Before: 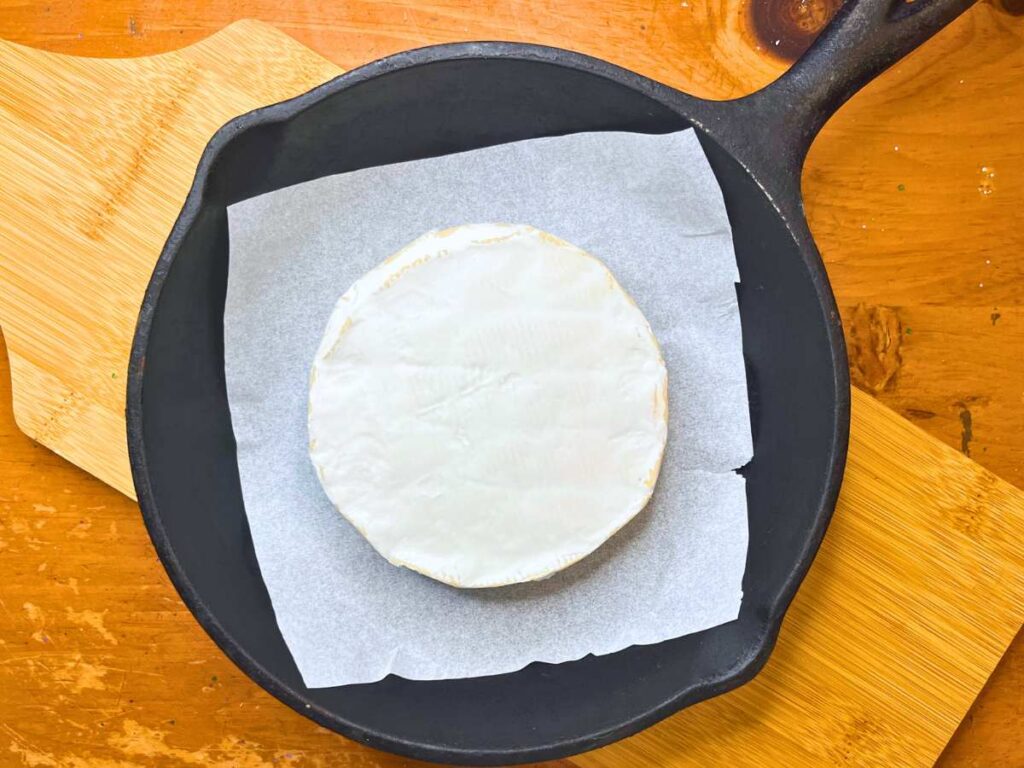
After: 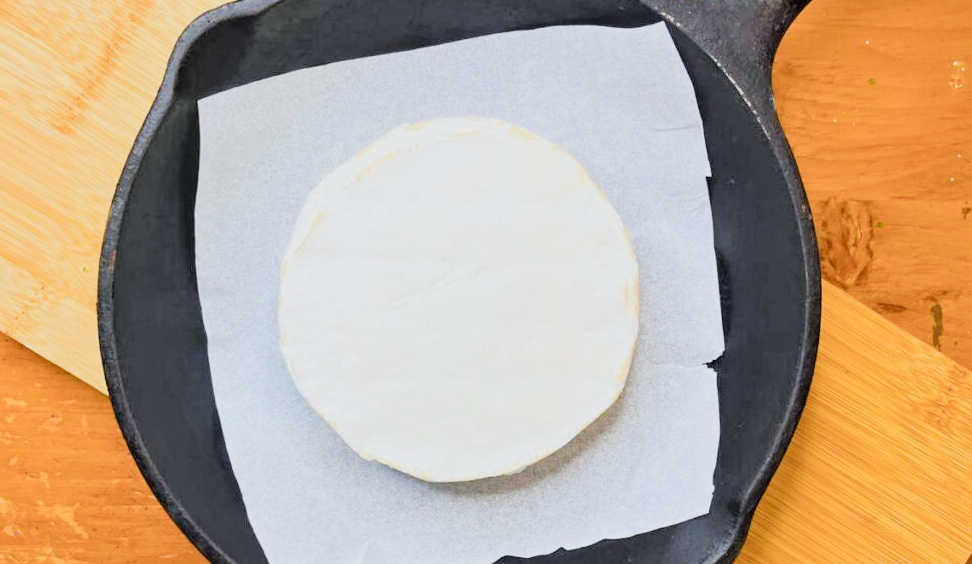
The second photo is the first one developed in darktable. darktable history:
exposure: compensate highlight preservation false
crop and rotate: left 2.882%, top 13.812%, right 2.107%, bottom 12.745%
tone equalizer: -8 EV -1.07 EV, -7 EV -1.03 EV, -6 EV -0.874 EV, -5 EV -0.543 EV, -3 EV 0.556 EV, -2 EV 0.872 EV, -1 EV 1.01 EV, +0 EV 1.07 EV
filmic rgb: black relative exposure -6.94 EV, white relative exposure 5.69 EV, threshold 3.02 EV, hardness 2.84, enable highlight reconstruction true
